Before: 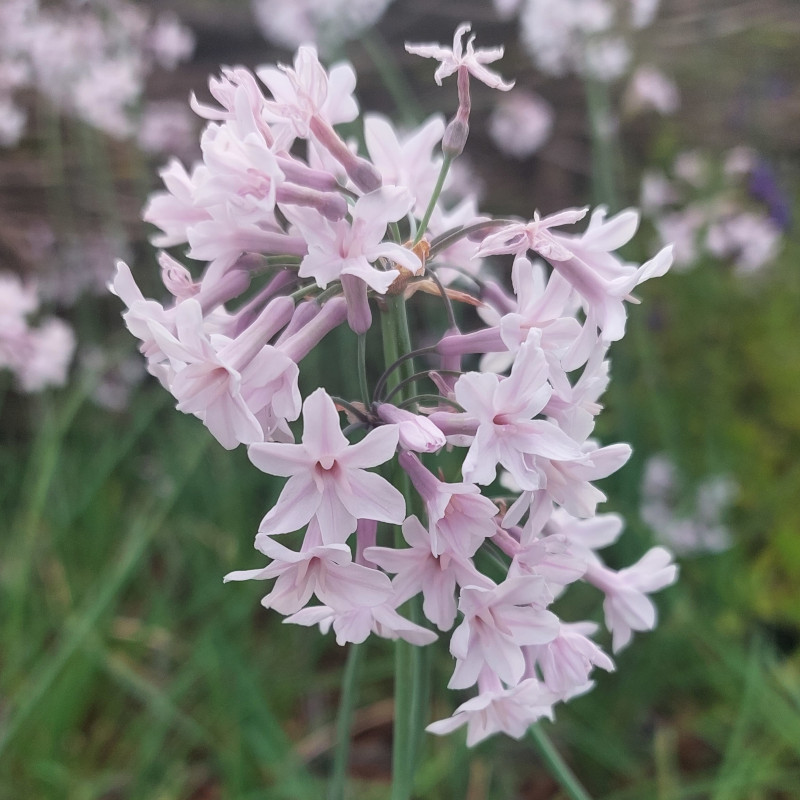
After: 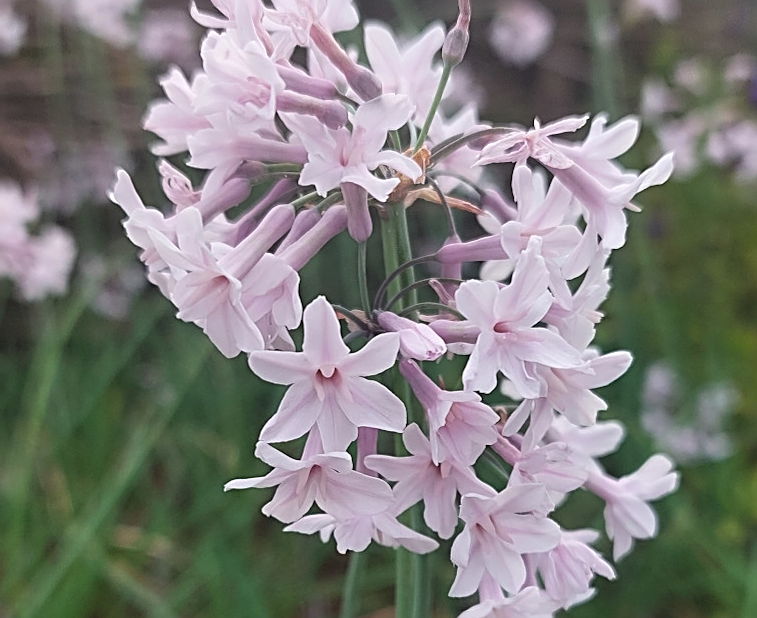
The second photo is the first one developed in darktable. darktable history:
sharpen: radius 2.616, amount 0.692
crop and rotate: angle 0.073°, top 11.615%, right 5.432%, bottom 11.216%
